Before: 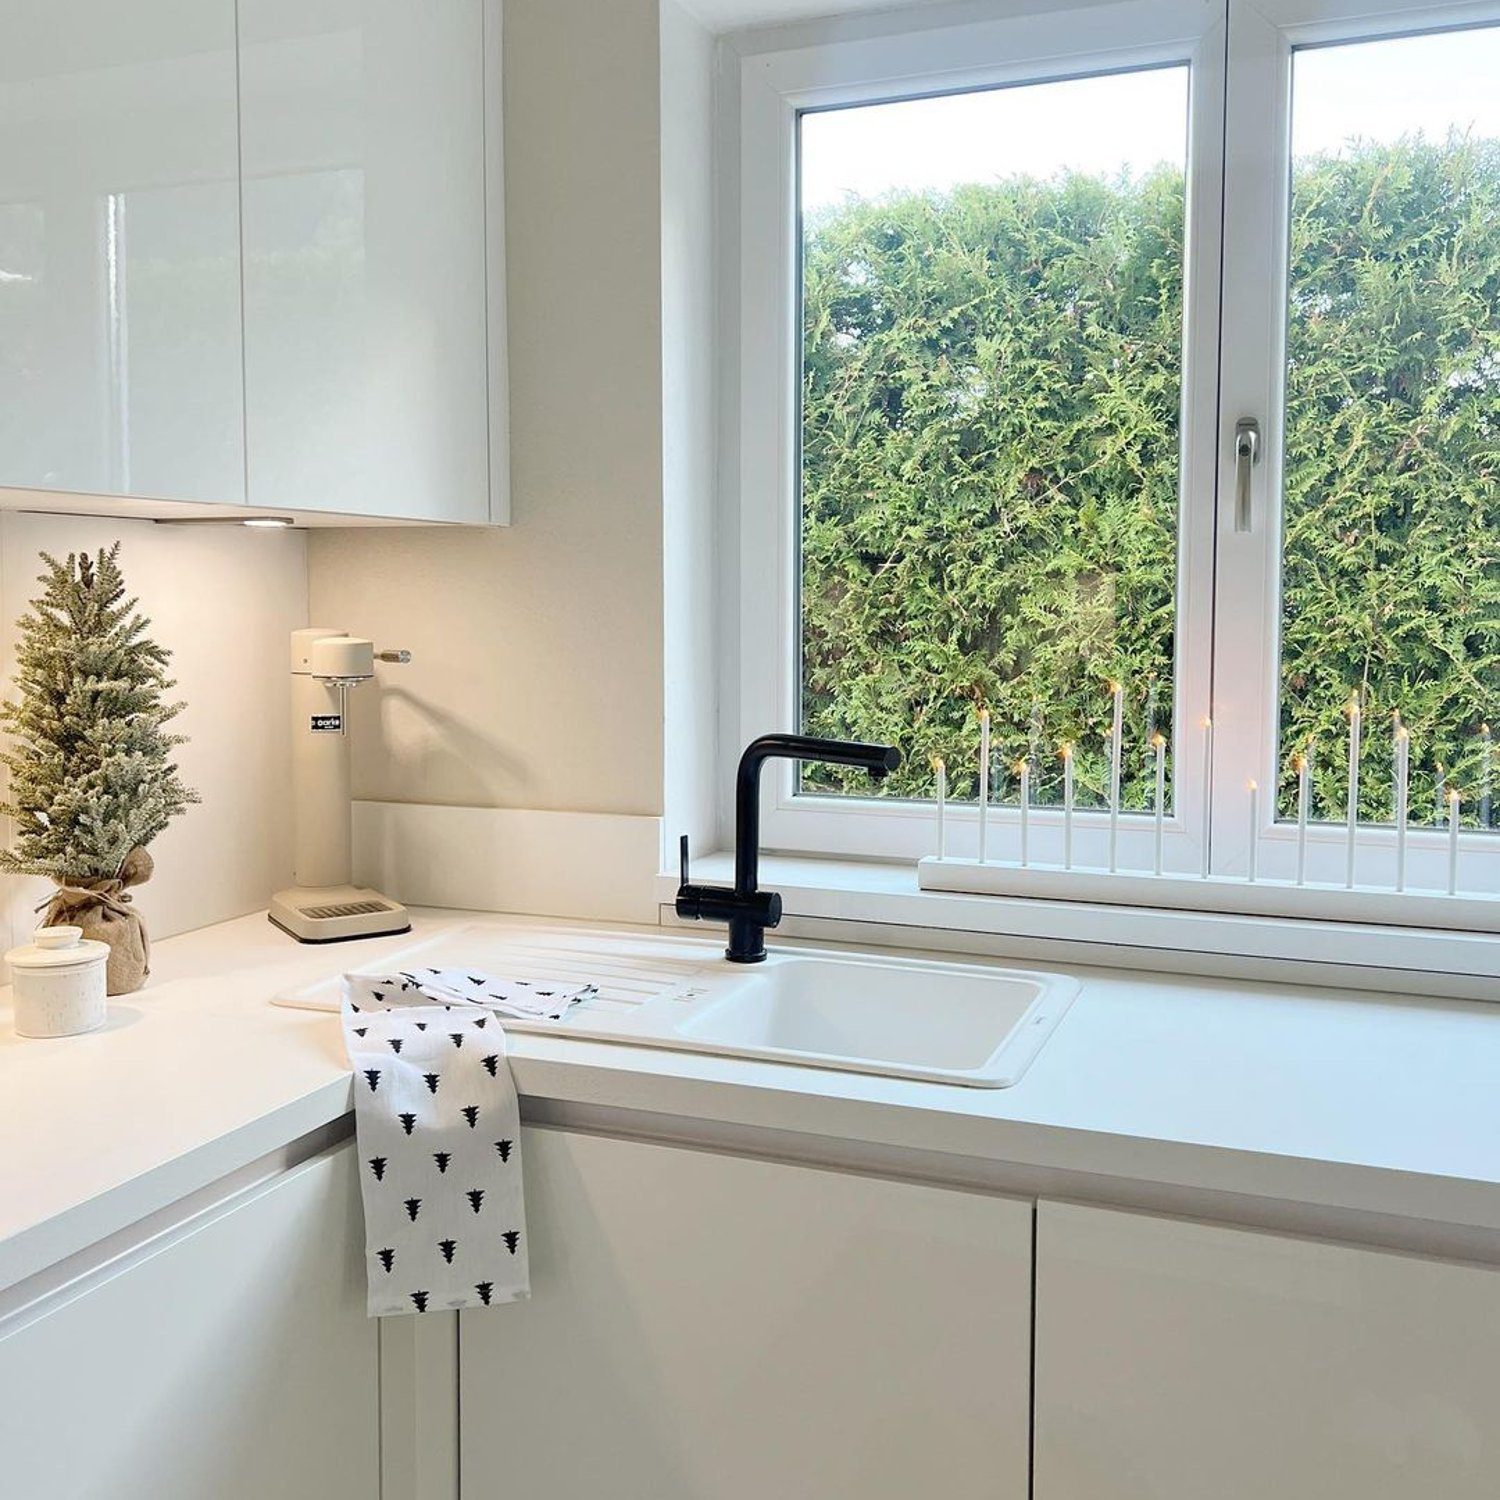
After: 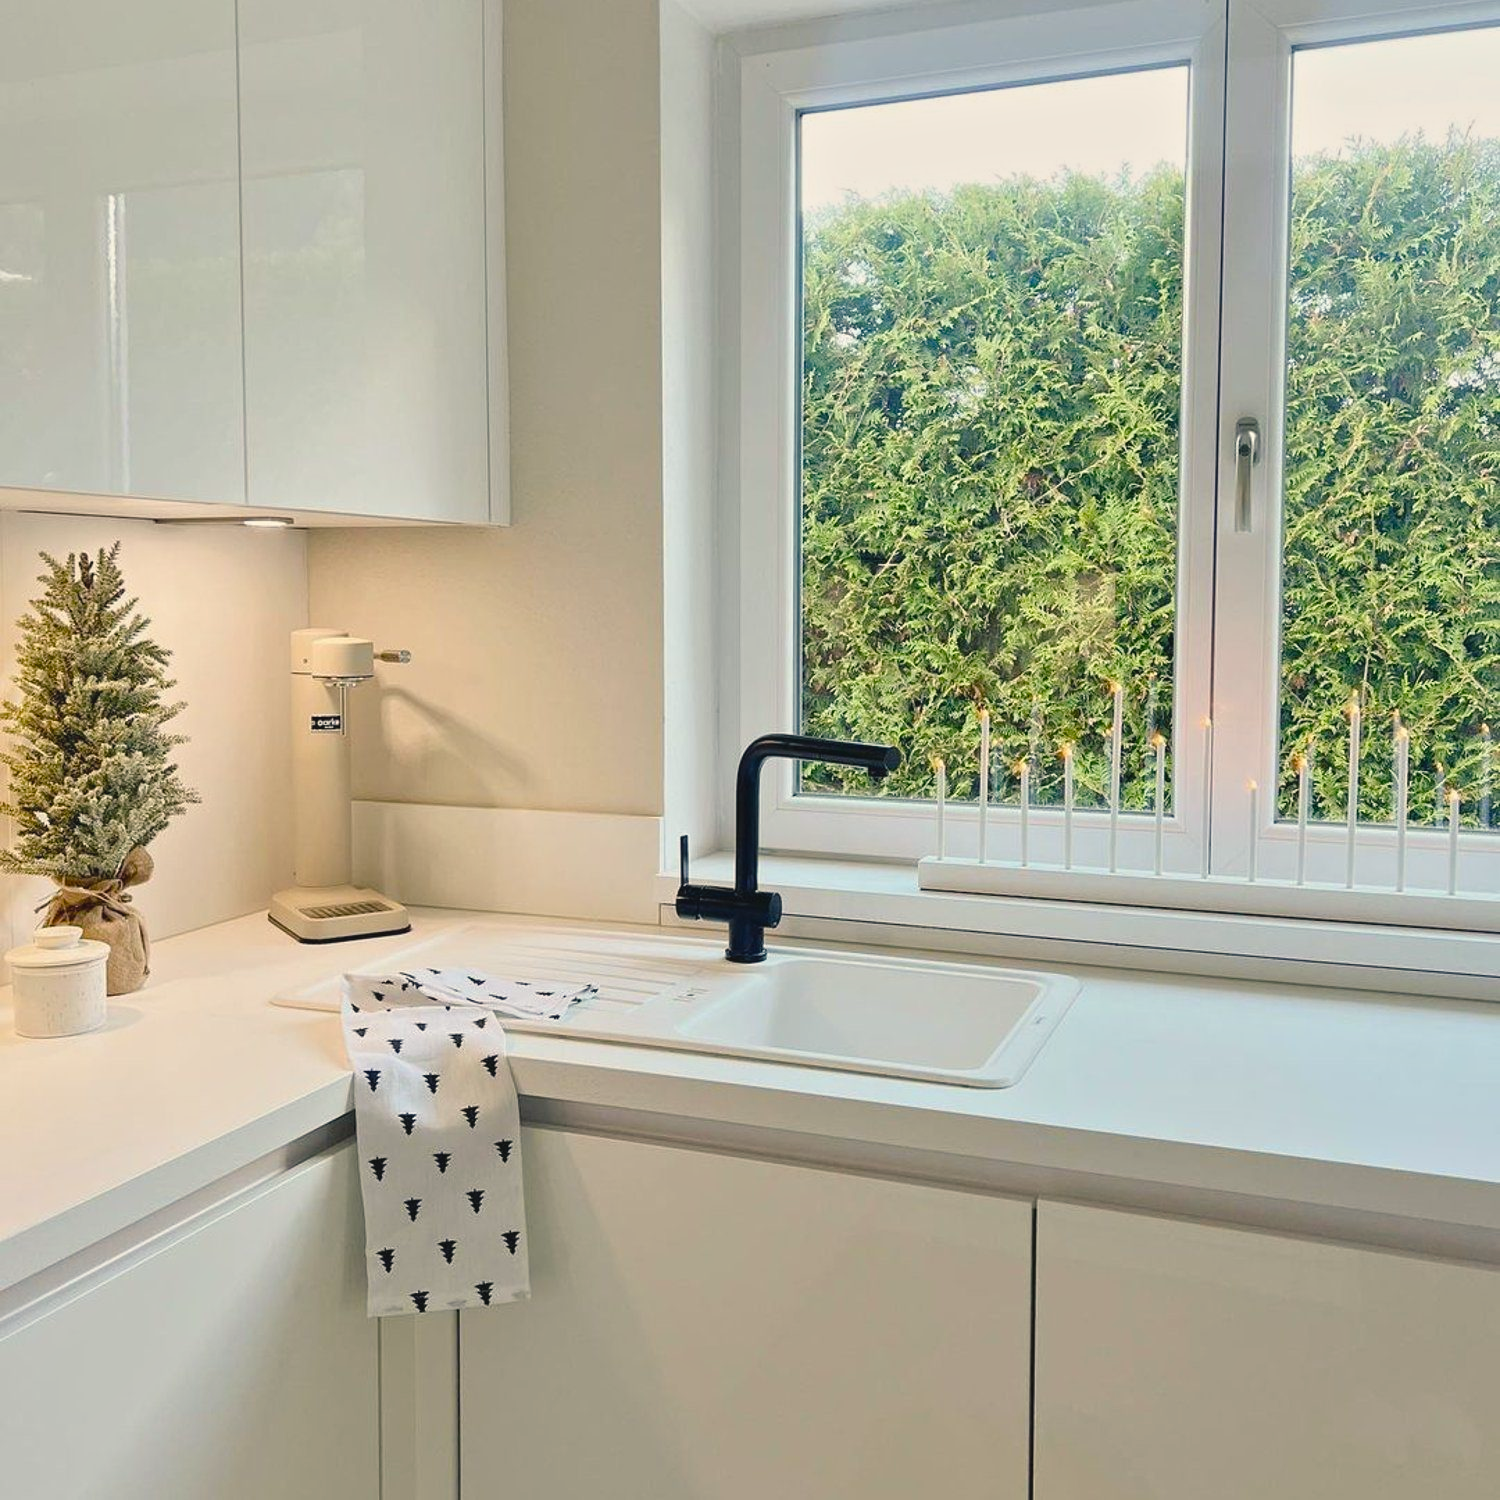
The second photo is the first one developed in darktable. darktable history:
tone equalizer: -8 EV -0.002 EV, -7 EV 0.005 EV, -6 EV -0.009 EV, -5 EV 0.011 EV, -4 EV -0.012 EV, -3 EV 0.007 EV, -2 EV -0.062 EV, -1 EV -0.293 EV, +0 EV -0.582 EV, smoothing diameter 2%, edges refinement/feathering 20, mask exposure compensation -1.57 EV, filter diffusion 5
color balance rgb: shadows lift › chroma 2%, shadows lift › hue 219.6°, power › hue 313.2°, highlights gain › chroma 3%, highlights gain › hue 75.6°, global offset › luminance 0.5%, perceptual saturation grading › global saturation 15.33%, perceptual saturation grading › highlights -19.33%, perceptual saturation grading › shadows 20%, global vibrance 20%
